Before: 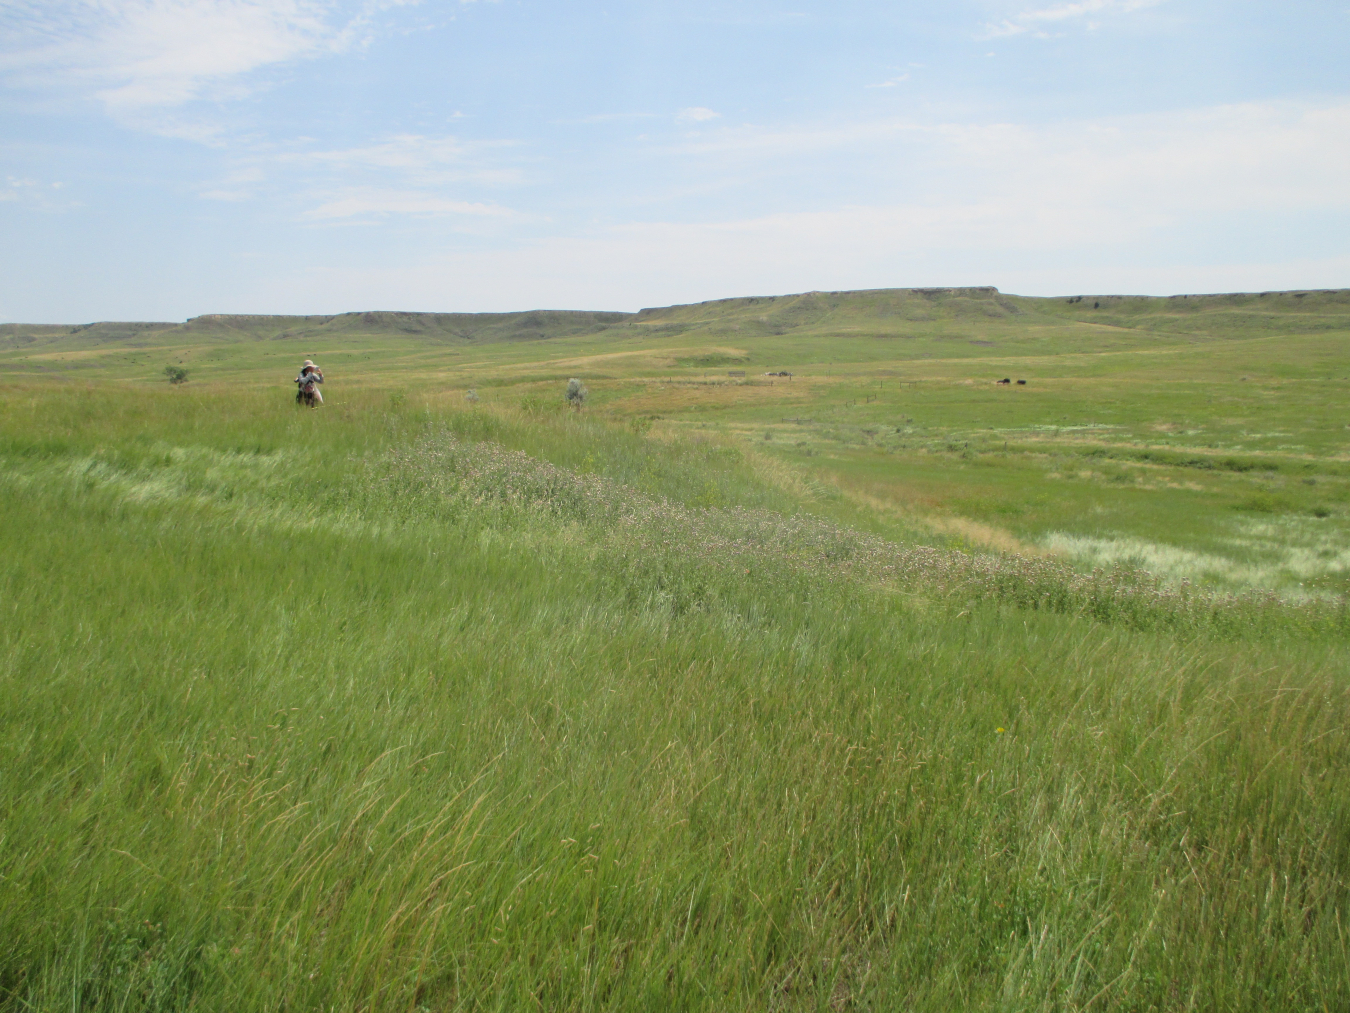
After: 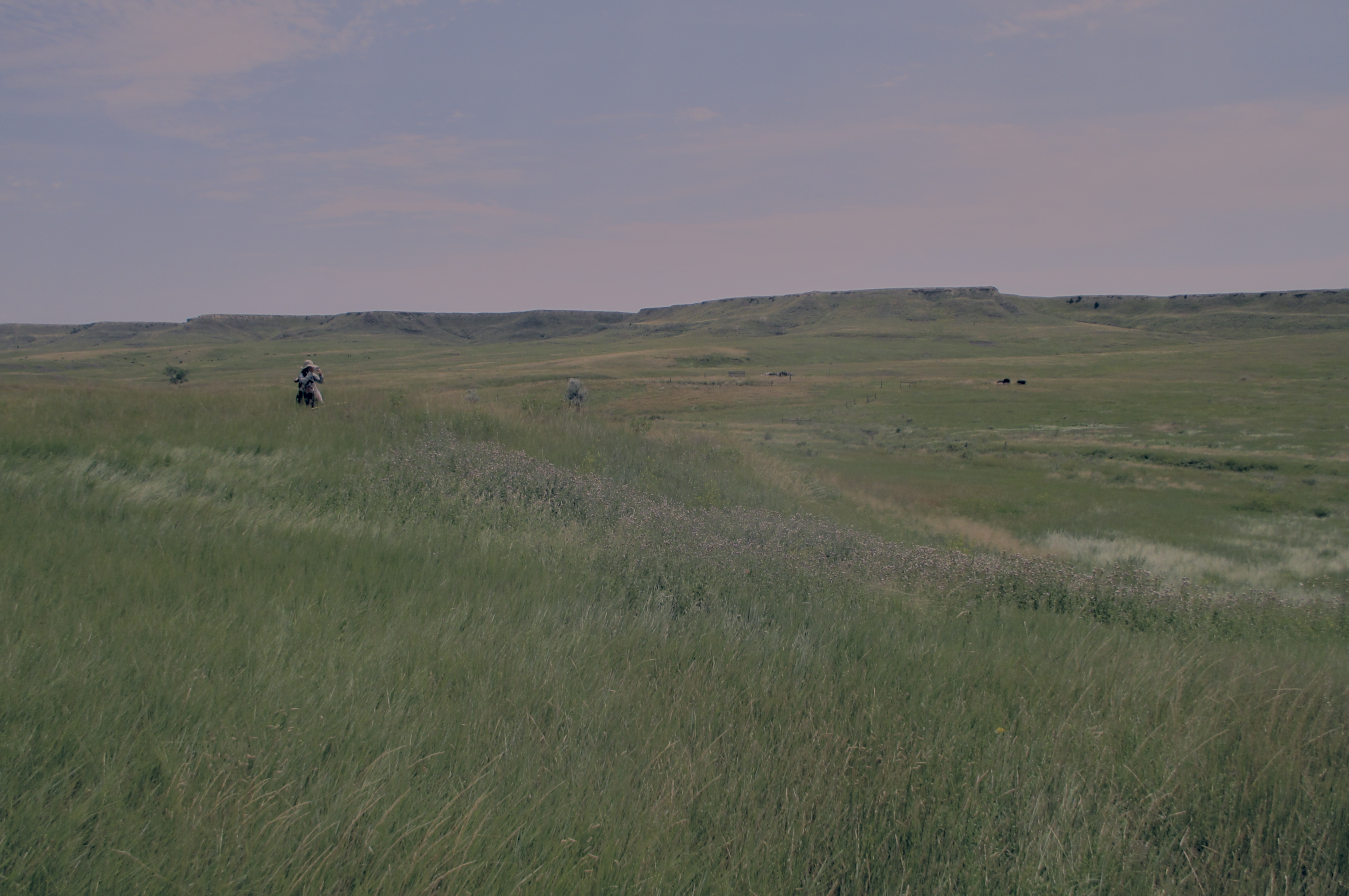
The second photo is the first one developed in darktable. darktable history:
tone equalizer: -8 EV -1.98 EV, -7 EV -1.96 EV, -6 EV -2 EV, -5 EV -1.99 EV, -4 EV -1.97 EV, -3 EV -2 EV, -2 EV -1.99 EV, -1 EV -1.61 EV, +0 EV -1.99 EV, mask exposure compensation -0.49 EV
crop and rotate: top 0%, bottom 11.493%
local contrast: on, module defaults
color correction: highlights a* 14.22, highlights b* 6.05, shadows a* -5.12, shadows b* -15.56, saturation 0.86
exposure: black level correction 0.006, exposure -0.224 EV, compensate highlight preservation false
sharpen: radius 1.861, amount 0.391, threshold 1.733
tone curve: curves: ch0 [(0, 0) (0.004, 0.008) (0.077, 0.156) (0.169, 0.29) (0.774, 0.774) (1, 1)], color space Lab, independent channels, preserve colors none
